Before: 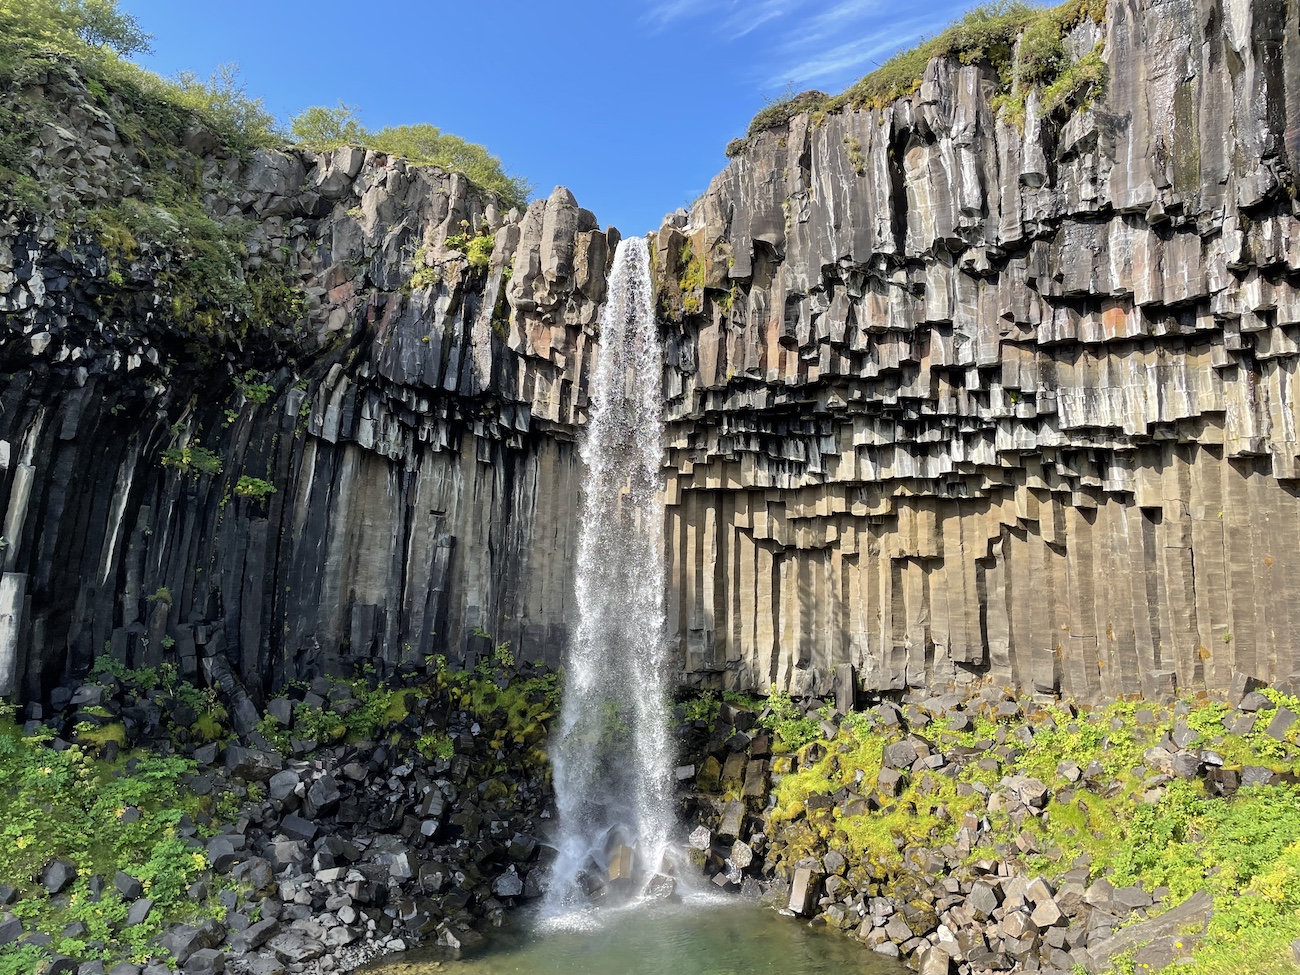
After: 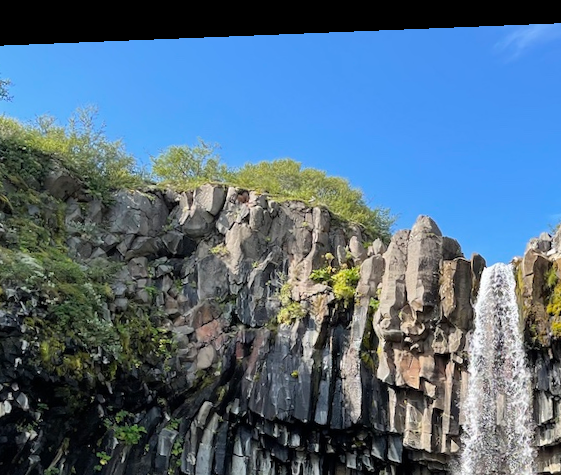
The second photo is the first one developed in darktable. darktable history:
crop and rotate: left 10.817%, top 0.062%, right 47.194%, bottom 53.626%
rotate and perspective: rotation -2.29°, automatic cropping off
